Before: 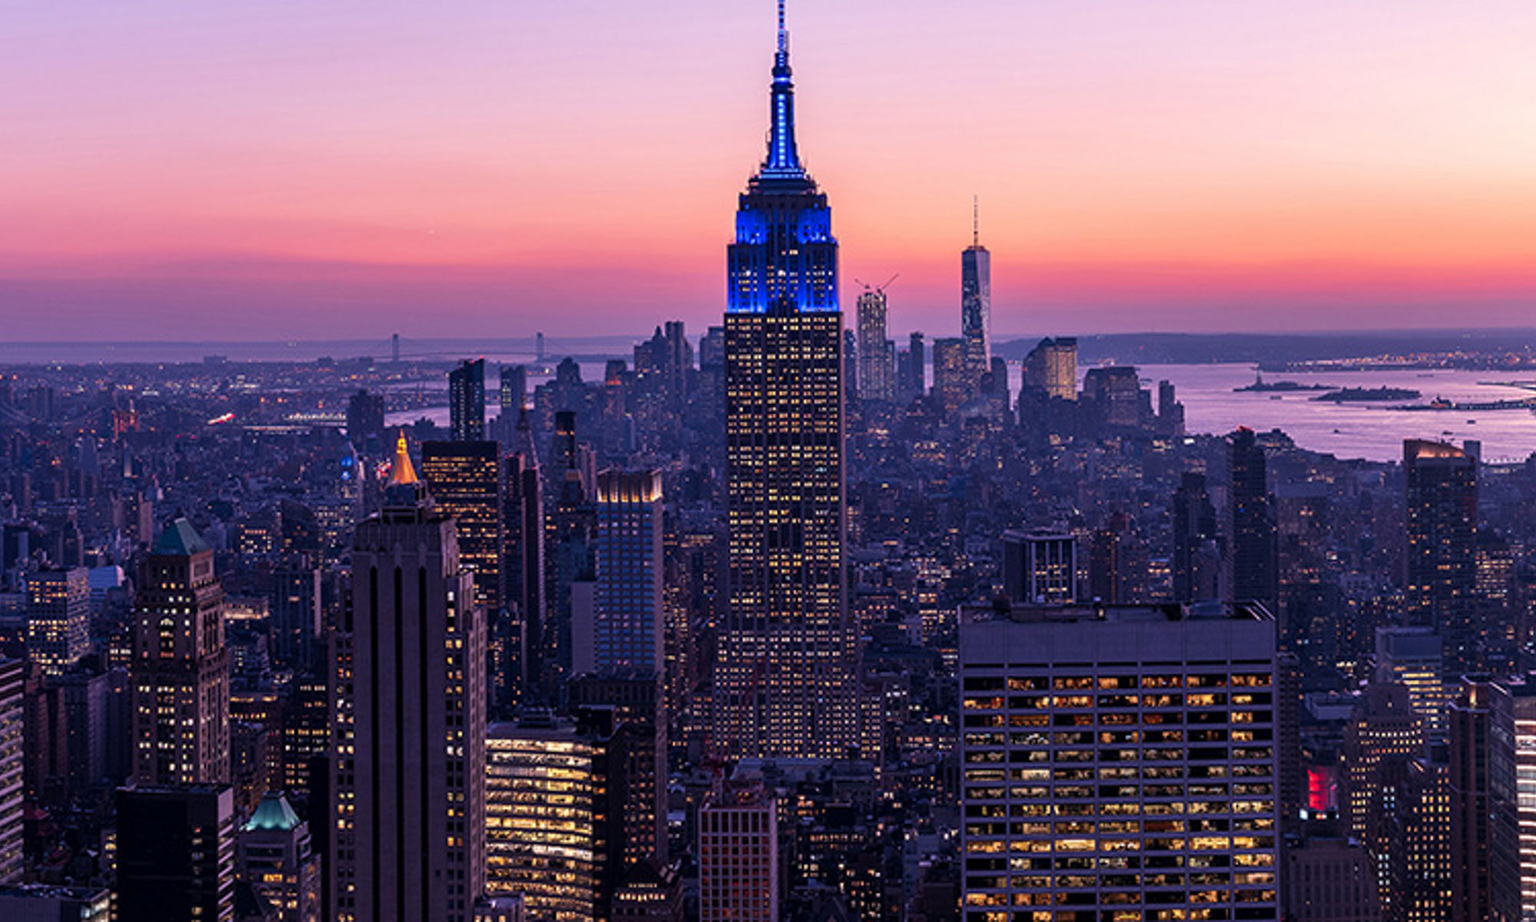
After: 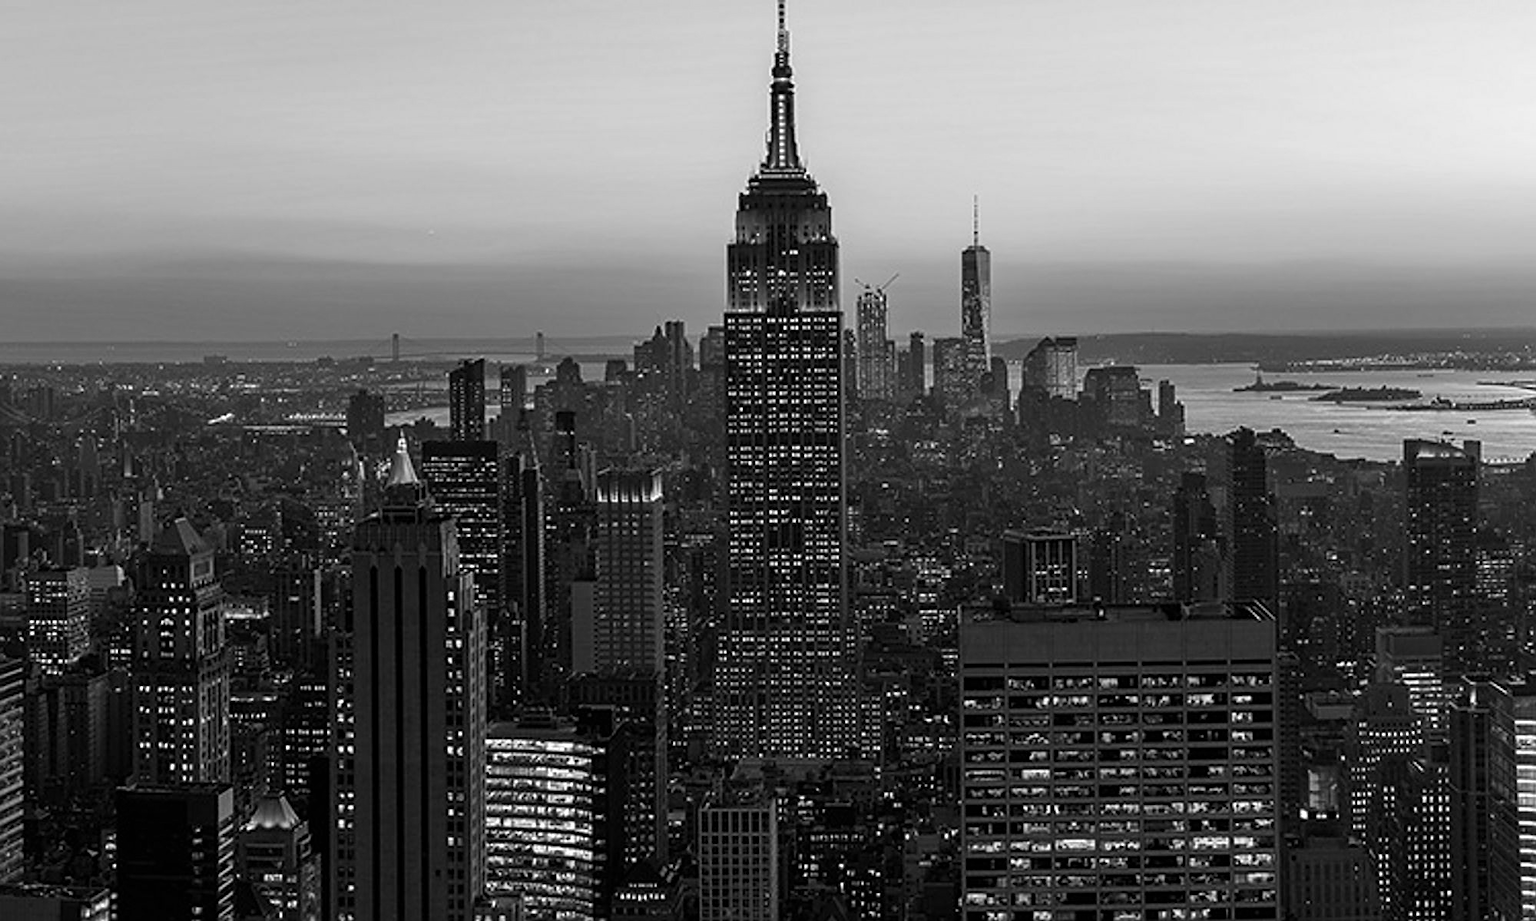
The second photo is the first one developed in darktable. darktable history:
color correction: saturation 0.57
color zones: curves: ch1 [(0, -0.394) (0.143, -0.394) (0.286, -0.394) (0.429, -0.392) (0.571, -0.391) (0.714, -0.391) (0.857, -0.391) (1, -0.394)]
sharpen: on, module defaults
